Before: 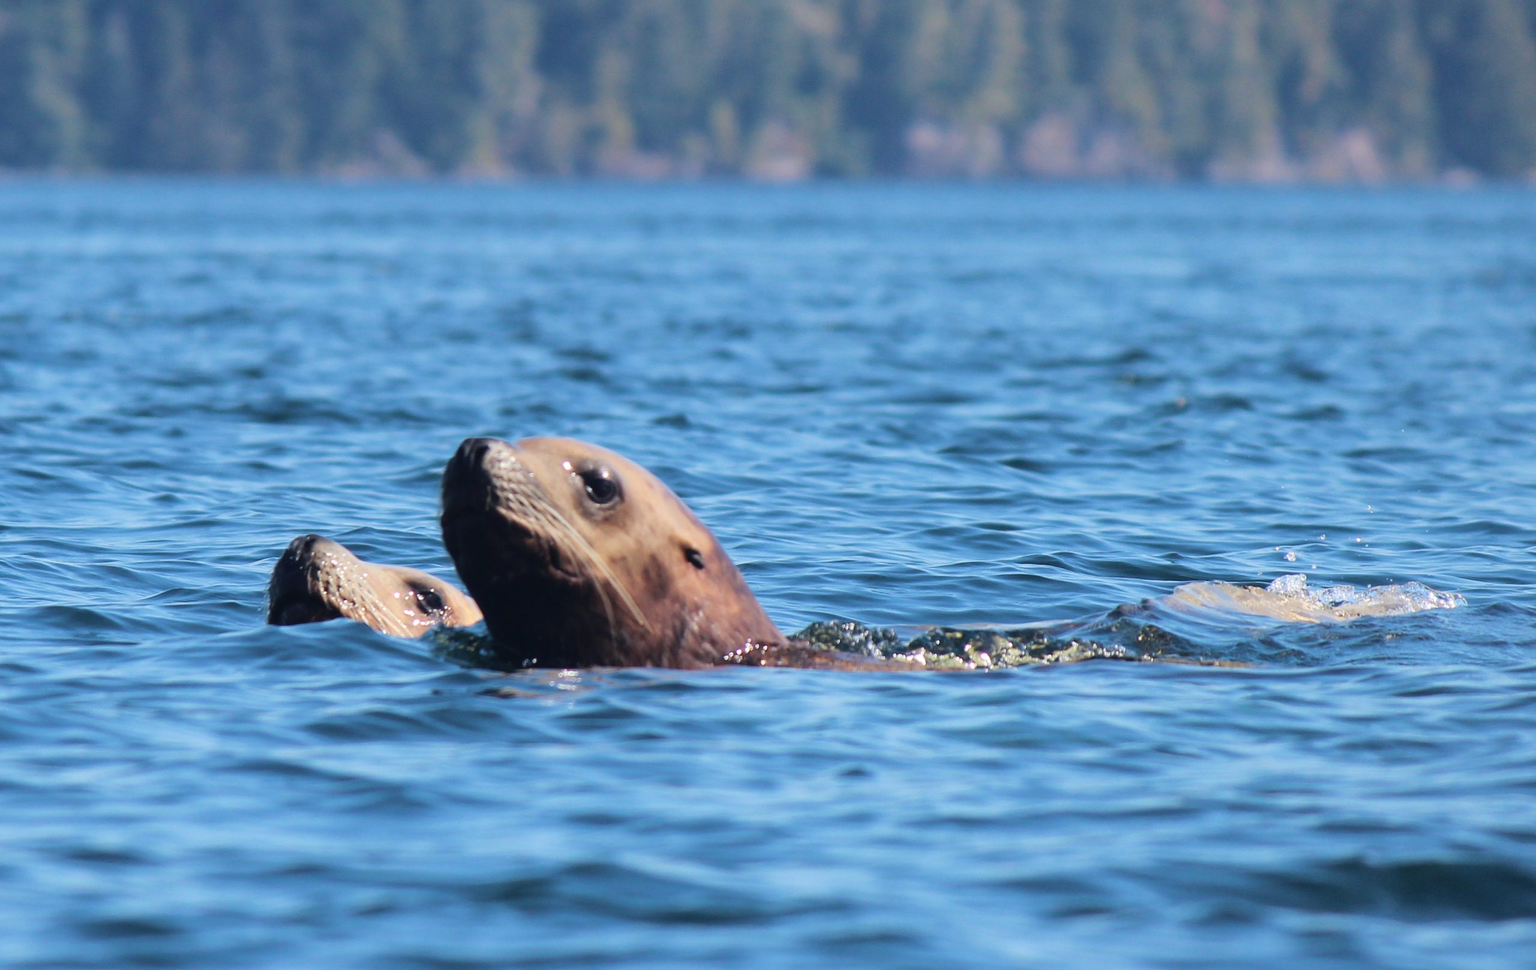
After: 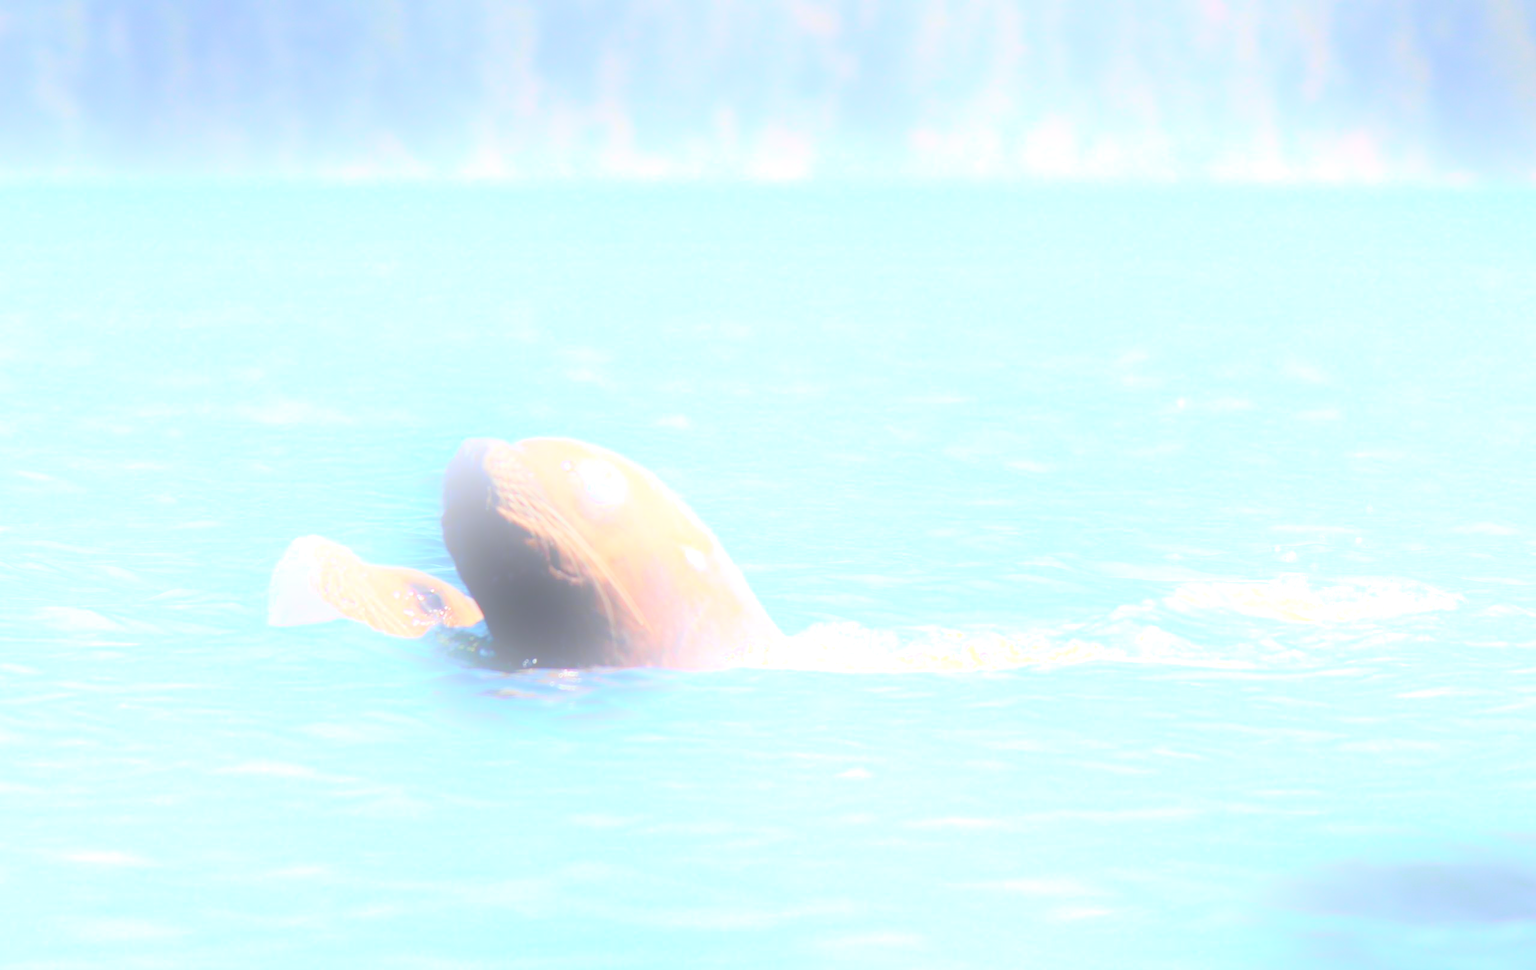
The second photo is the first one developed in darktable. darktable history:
bloom: size 25%, threshold 5%, strength 90%
exposure: black level correction 0.01, exposure 0.011 EV, compensate highlight preservation false
